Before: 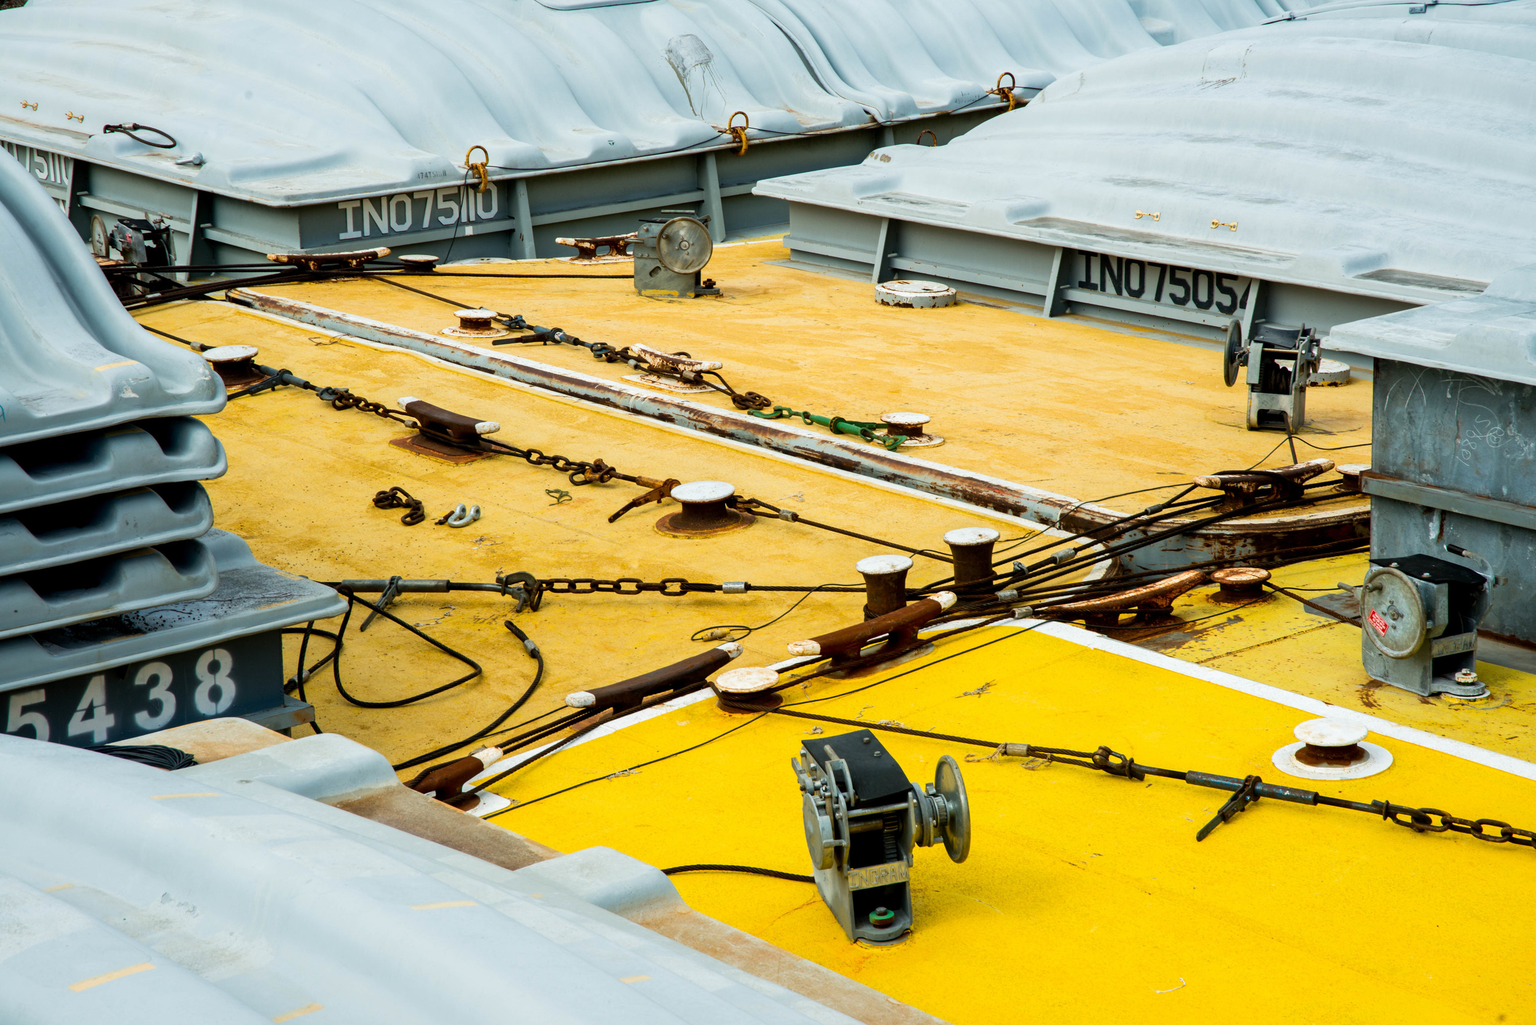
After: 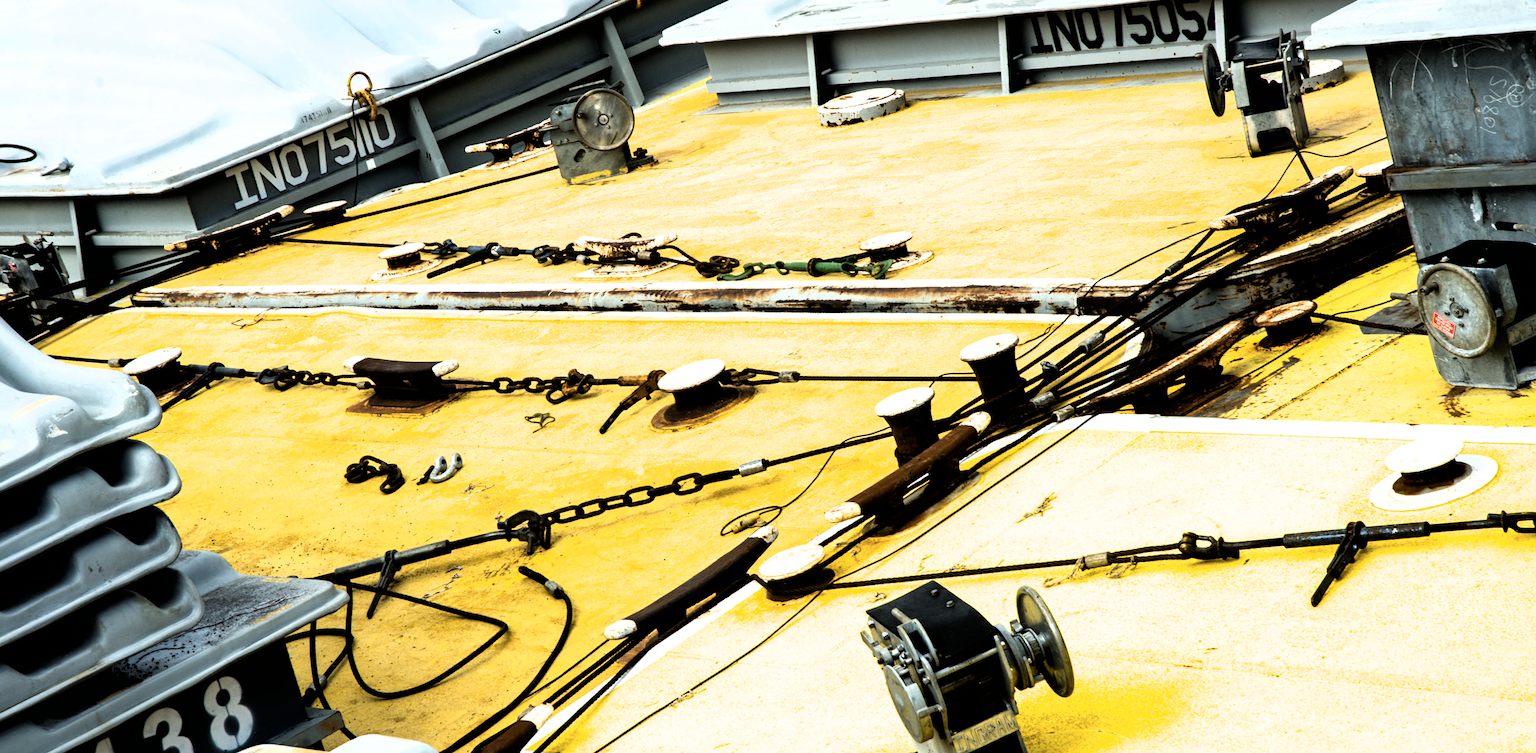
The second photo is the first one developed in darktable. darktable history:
color contrast: green-magenta contrast 0.8, blue-yellow contrast 1.1, unbound 0
filmic rgb: black relative exposure -8.2 EV, white relative exposure 2.2 EV, threshold 3 EV, hardness 7.11, latitude 85.74%, contrast 1.696, highlights saturation mix -4%, shadows ↔ highlights balance -2.69%, color science v5 (2021), contrast in shadows safe, contrast in highlights safe, enable highlight reconstruction true
rotate and perspective: rotation -14.8°, crop left 0.1, crop right 0.903, crop top 0.25, crop bottom 0.748
